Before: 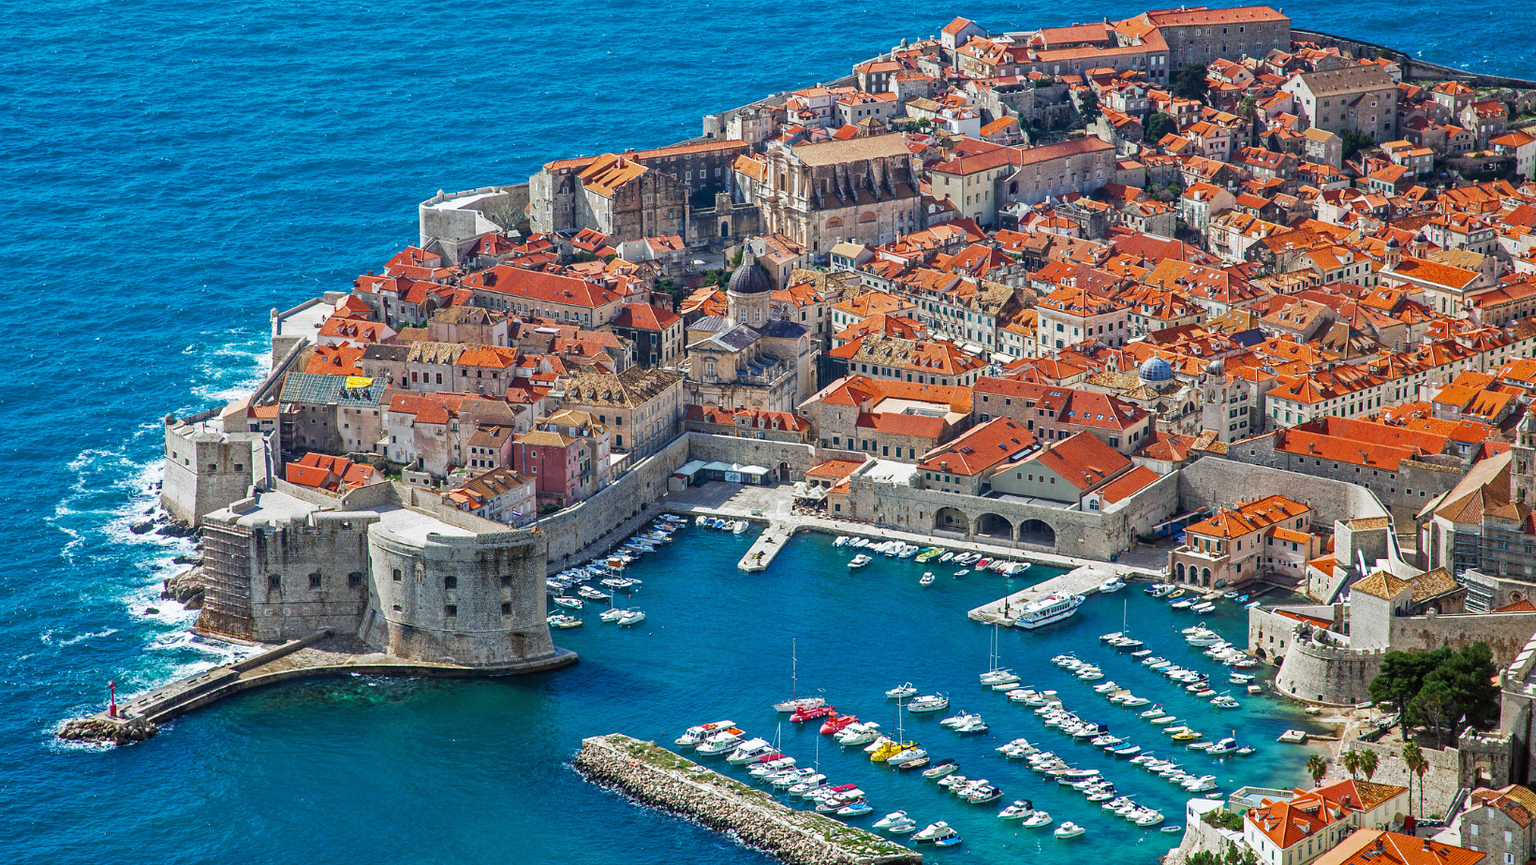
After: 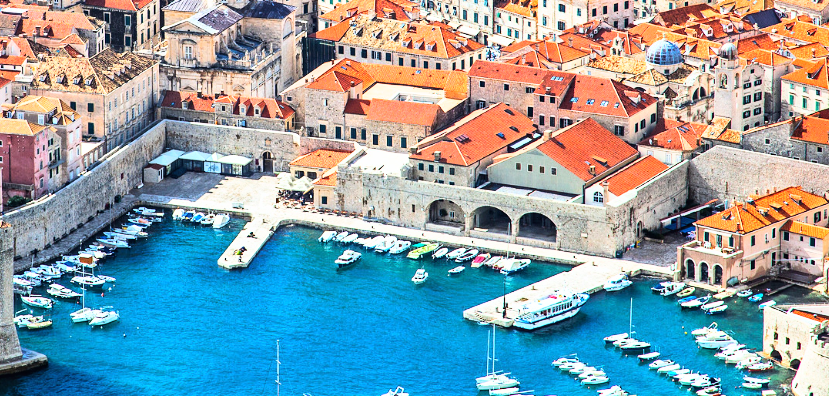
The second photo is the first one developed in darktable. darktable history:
crop: left 34.811%, top 37.056%, right 14.589%, bottom 20.019%
base curve: curves: ch0 [(0, 0) (0.007, 0.004) (0.027, 0.03) (0.046, 0.07) (0.207, 0.54) (0.442, 0.872) (0.673, 0.972) (1, 1)]
